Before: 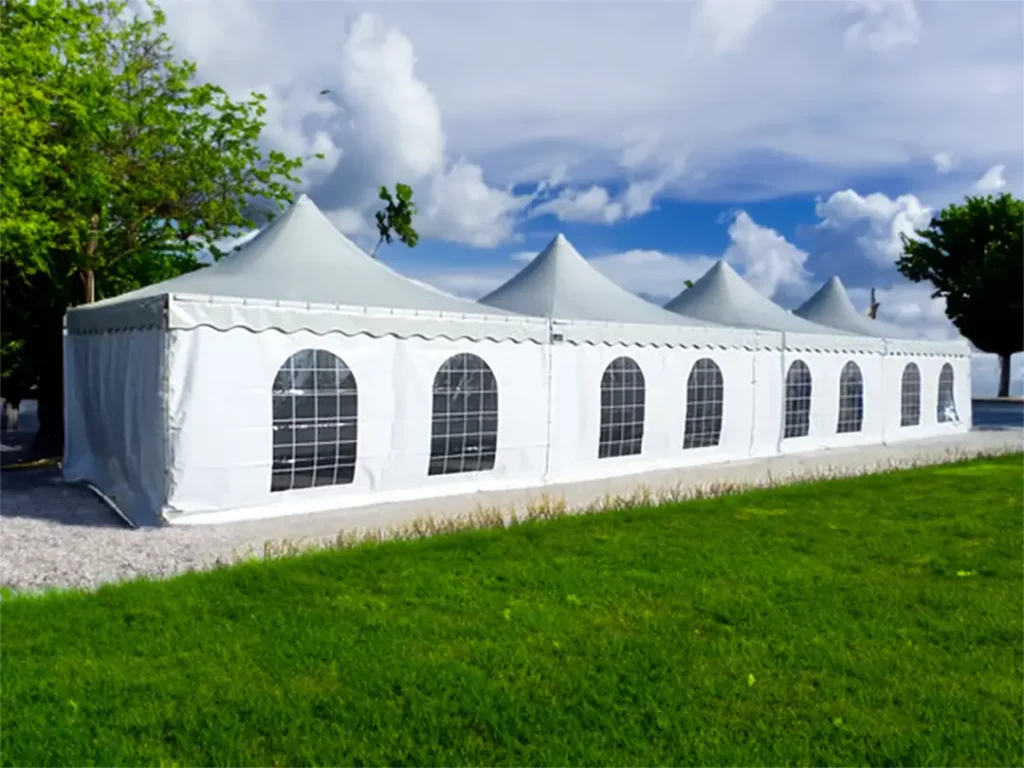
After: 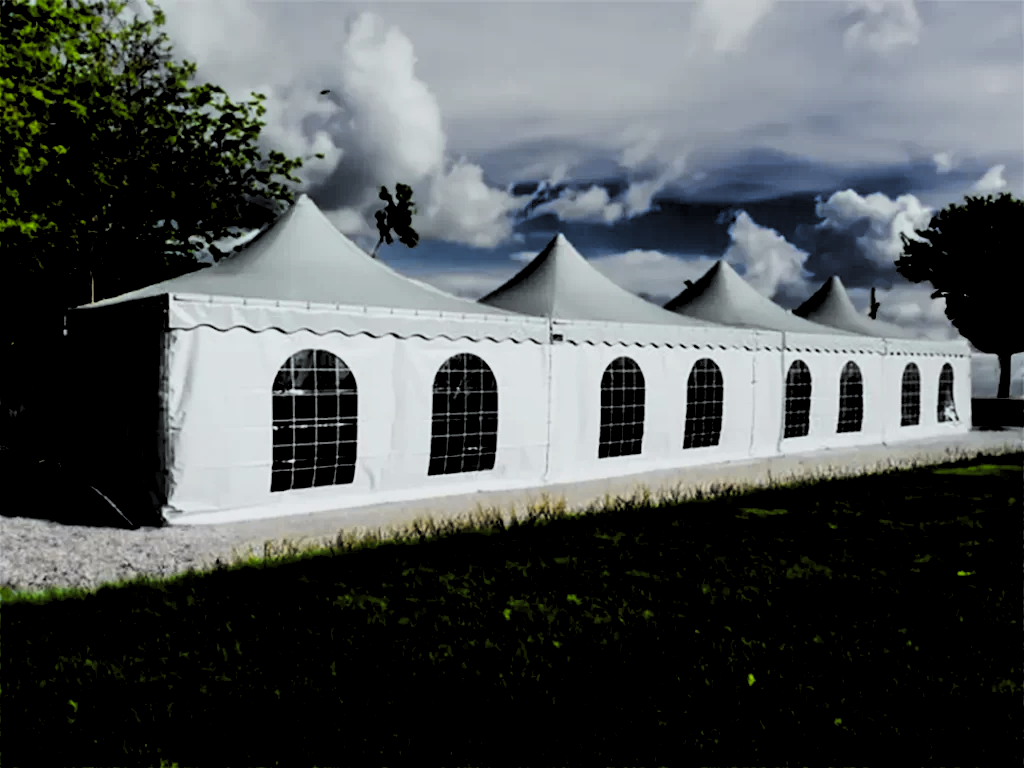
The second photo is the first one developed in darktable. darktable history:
tone curve: curves: ch0 [(0, 0) (0.11, 0.061) (0.256, 0.259) (0.398, 0.494) (0.498, 0.611) (0.65, 0.757) (0.835, 0.883) (1, 0.961)]; ch1 [(0, 0) (0.346, 0.307) (0.408, 0.369) (0.453, 0.457) (0.482, 0.479) (0.502, 0.498) (0.521, 0.51) (0.553, 0.554) (0.618, 0.65) (0.693, 0.727) (1, 1)]; ch2 [(0, 0) (0.366, 0.337) (0.434, 0.46) (0.485, 0.494) (0.5, 0.494) (0.511, 0.508) (0.537, 0.55) (0.579, 0.599) (0.621, 0.693) (1, 1)], color space Lab, independent channels, preserve colors none
levels: levels [0.514, 0.759, 1]
